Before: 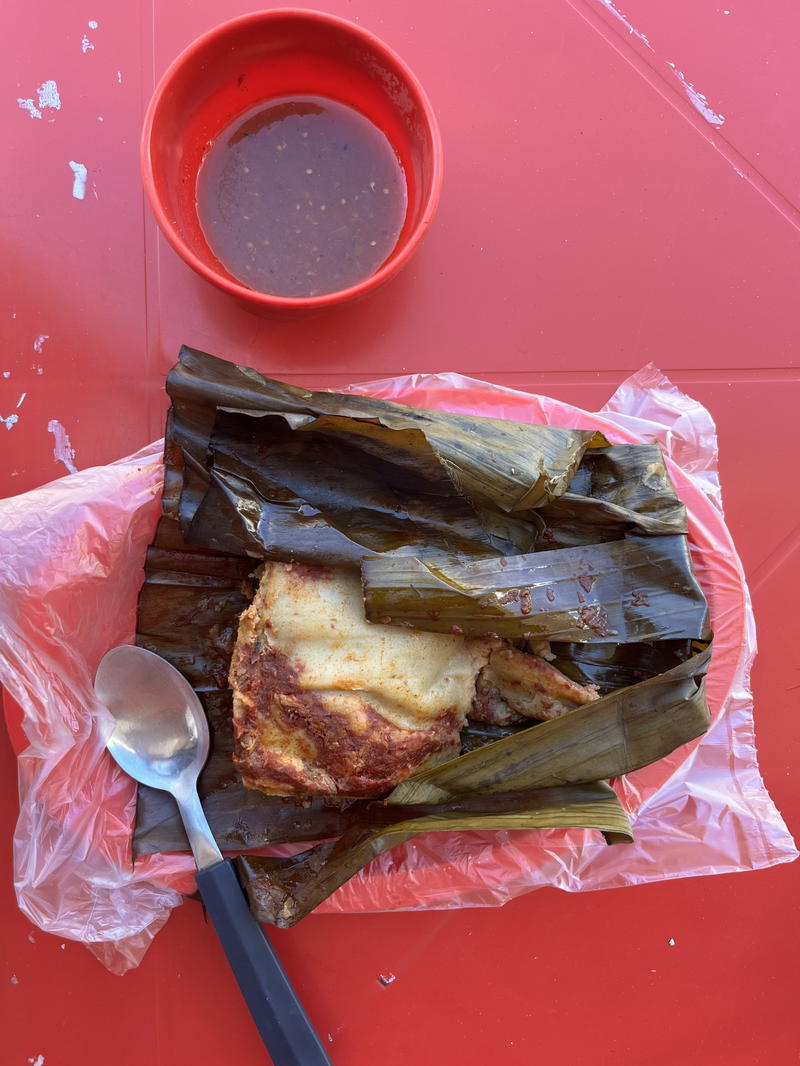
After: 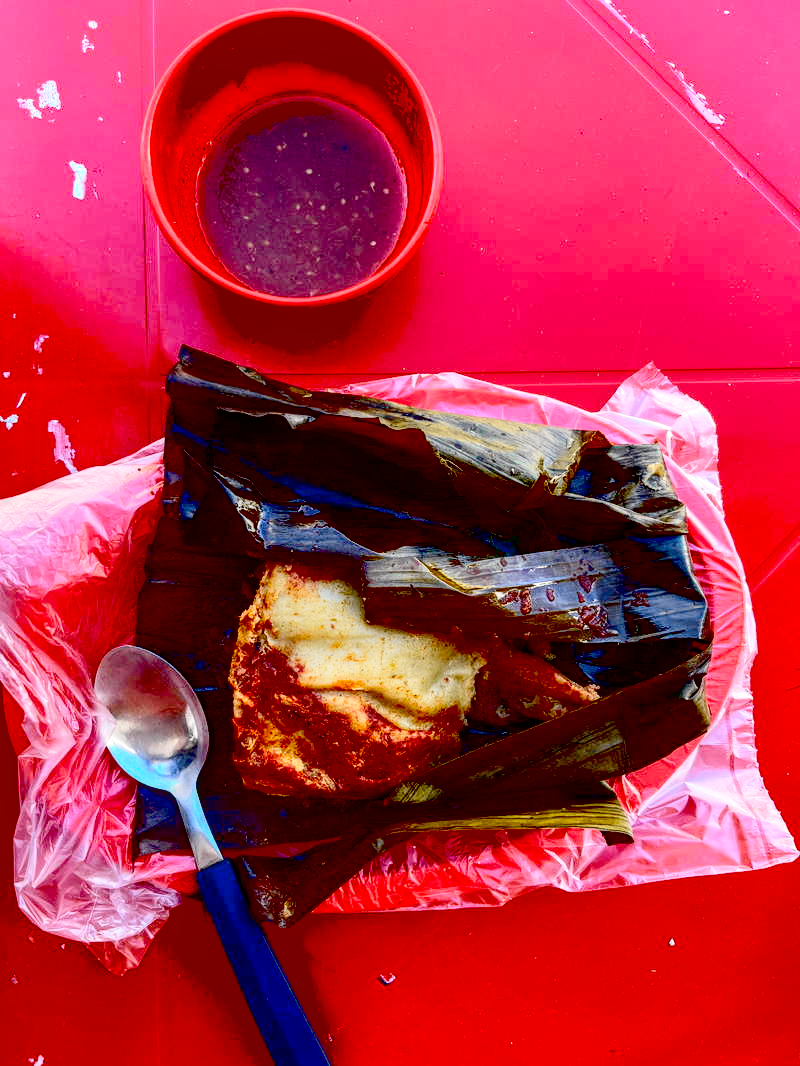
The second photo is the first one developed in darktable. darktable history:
tone curve: curves: ch0 [(0, 0) (0.055, 0.05) (0.258, 0.287) (0.434, 0.526) (0.517, 0.648) (0.745, 0.874) (1, 1)]; ch1 [(0, 0) (0.346, 0.307) (0.418, 0.383) (0.46, 0.439) (0.482, 0.493) (0.502, 0.503) (0.517, 0.514) (0.55, 0.561) (0.588, 0.603) (0.646, 0.688) (1, 1)]; ch2 [(0, 0) (0.346, 0.34) (0.431, 0.45) (0.485, 0.499) (0.5, 0.503) (0.527, 0.525) (0.545, 0.562) (0.679, 0.706) (1, 1)], color space Lab, independent channels, preserve colors none
exposure: black level correction 0.1, exposure -0.091 EV, compensate exposure bias true, compensate highlight preservation false
local contrast: detail 130%
